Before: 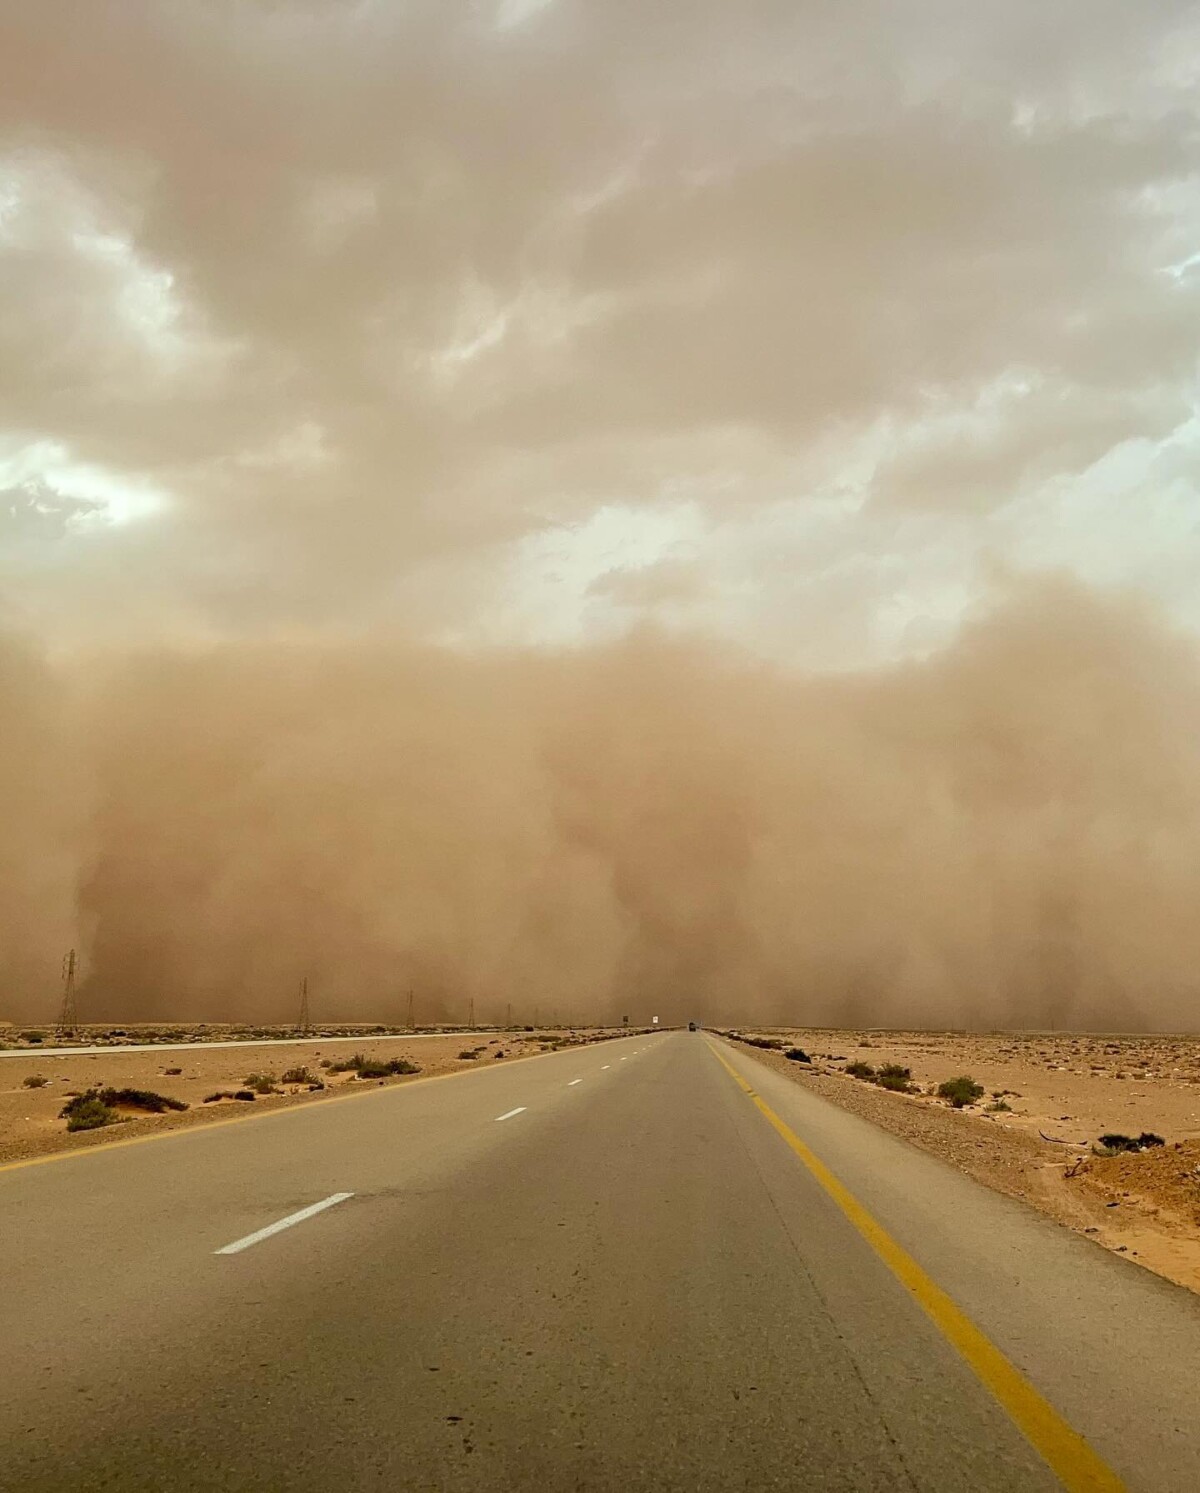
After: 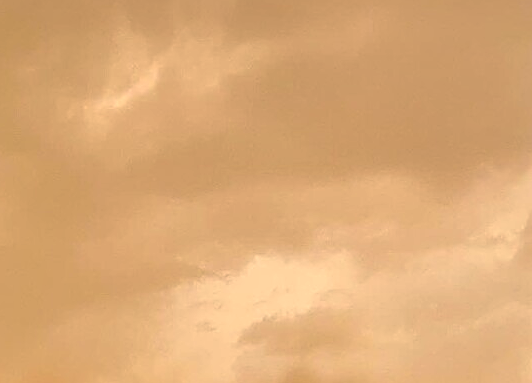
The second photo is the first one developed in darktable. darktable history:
color balance rgb: highlights gain › chroma 4.641%, highlights gain › hue 30.56°, perceptual saturation grading › global saturation 20%, perceptual saturation grading › highlights -24.937%, perceptual saturation grading › shadows 25.357%
sharpen: on, module defaults
color correction: highlights a* 1.29, highlights b* 18.19
shadows and highlights: shadows 8.28, white point adjustment 1.02, highlights -40.28
crop: left 28.921%, top 16.843%, right 26.709%, bottom 57.5%
local contrast: on, module defaults
